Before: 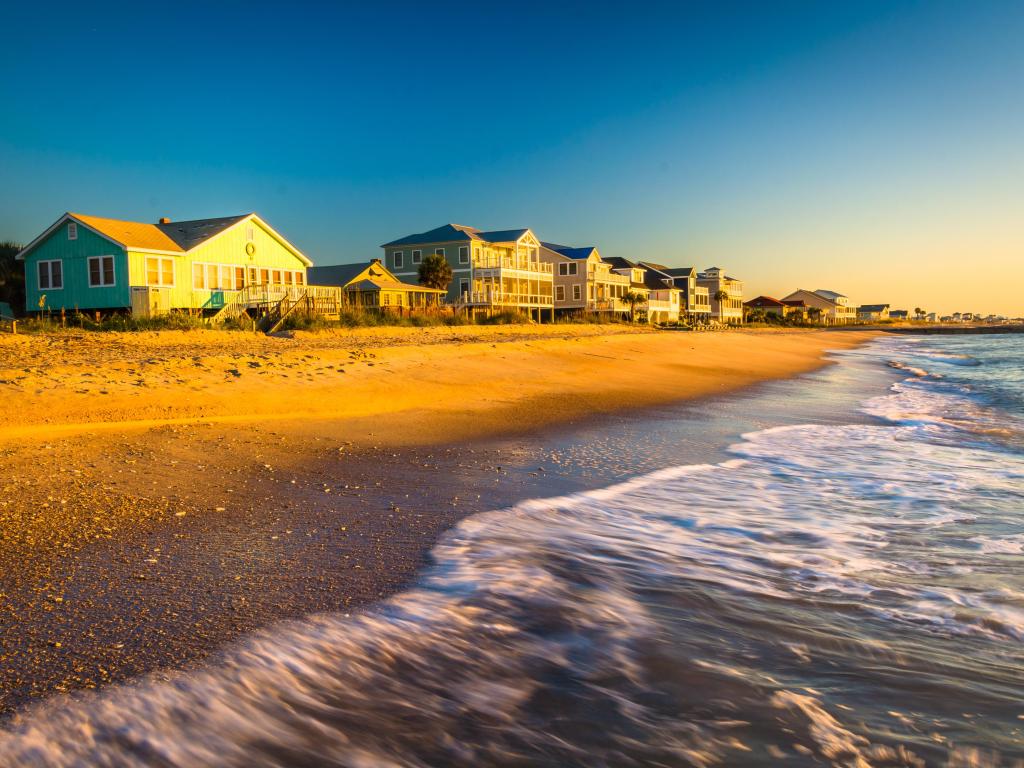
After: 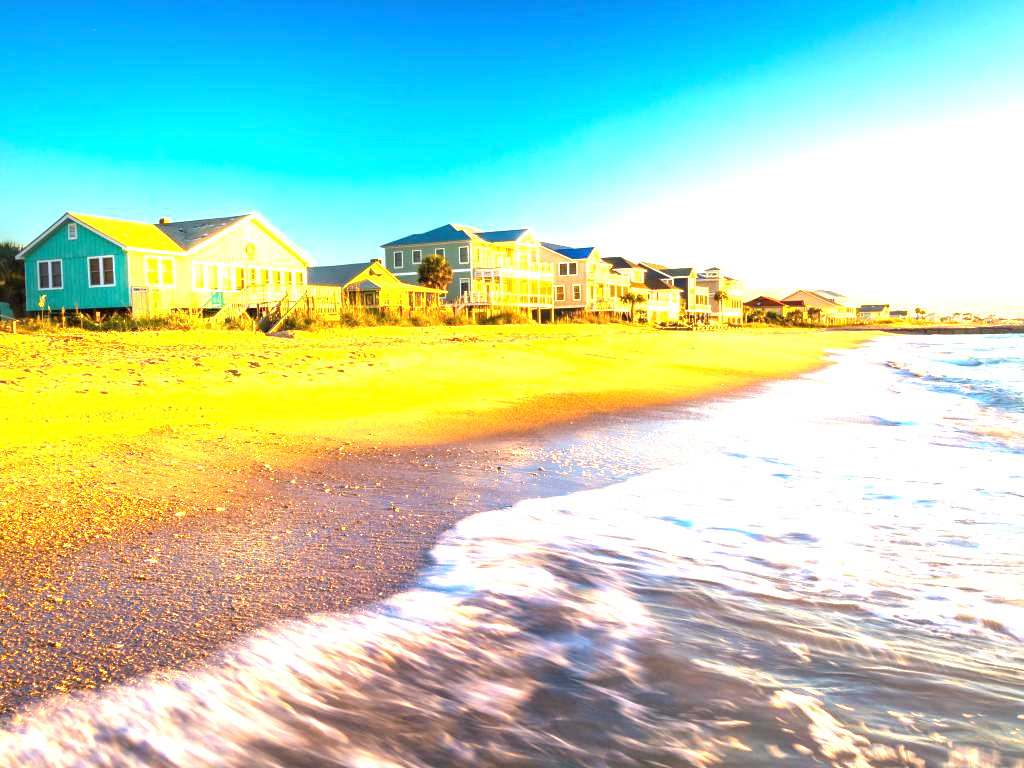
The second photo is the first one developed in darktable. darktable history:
exposure: exposure 2.179 EV, compensate highlight preservation false
